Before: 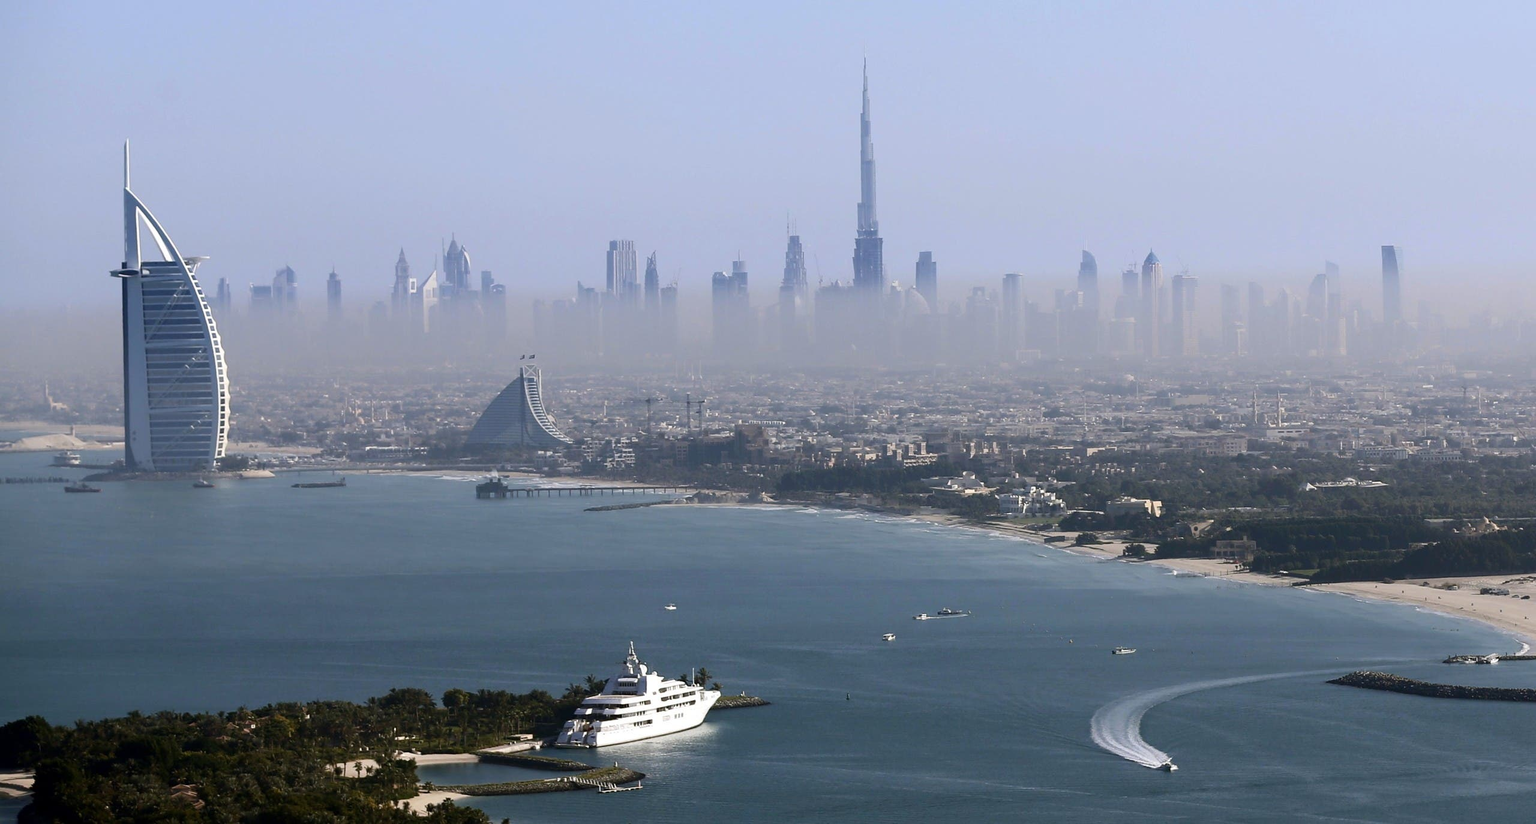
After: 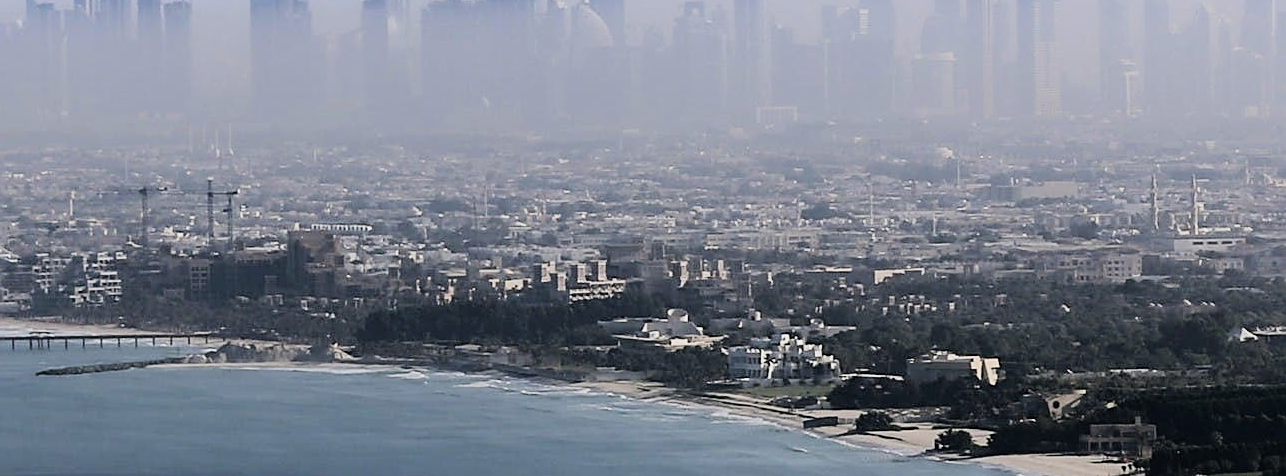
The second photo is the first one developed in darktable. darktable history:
sharpen: on, module defaults
crop: left 36.607%, top 34.735%, right 13.146%, bottom 30.611%
filmic rgb: black relative exposure -5 EV, hardness 2.88, contrast 1.4, highlights saturation mix -30%
